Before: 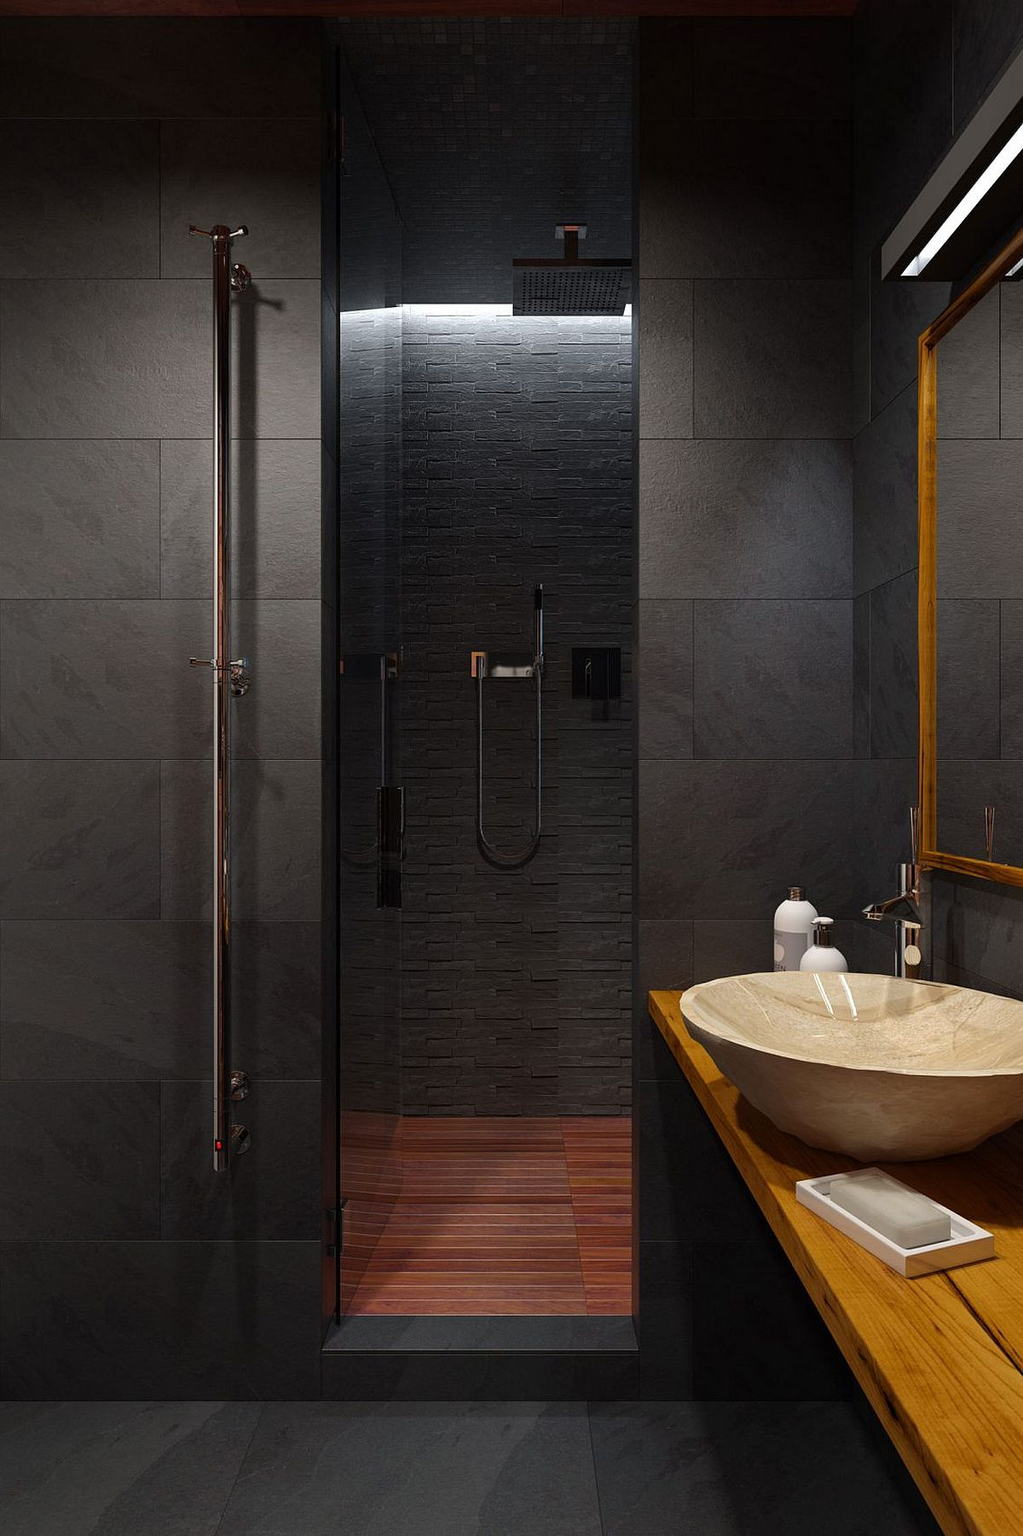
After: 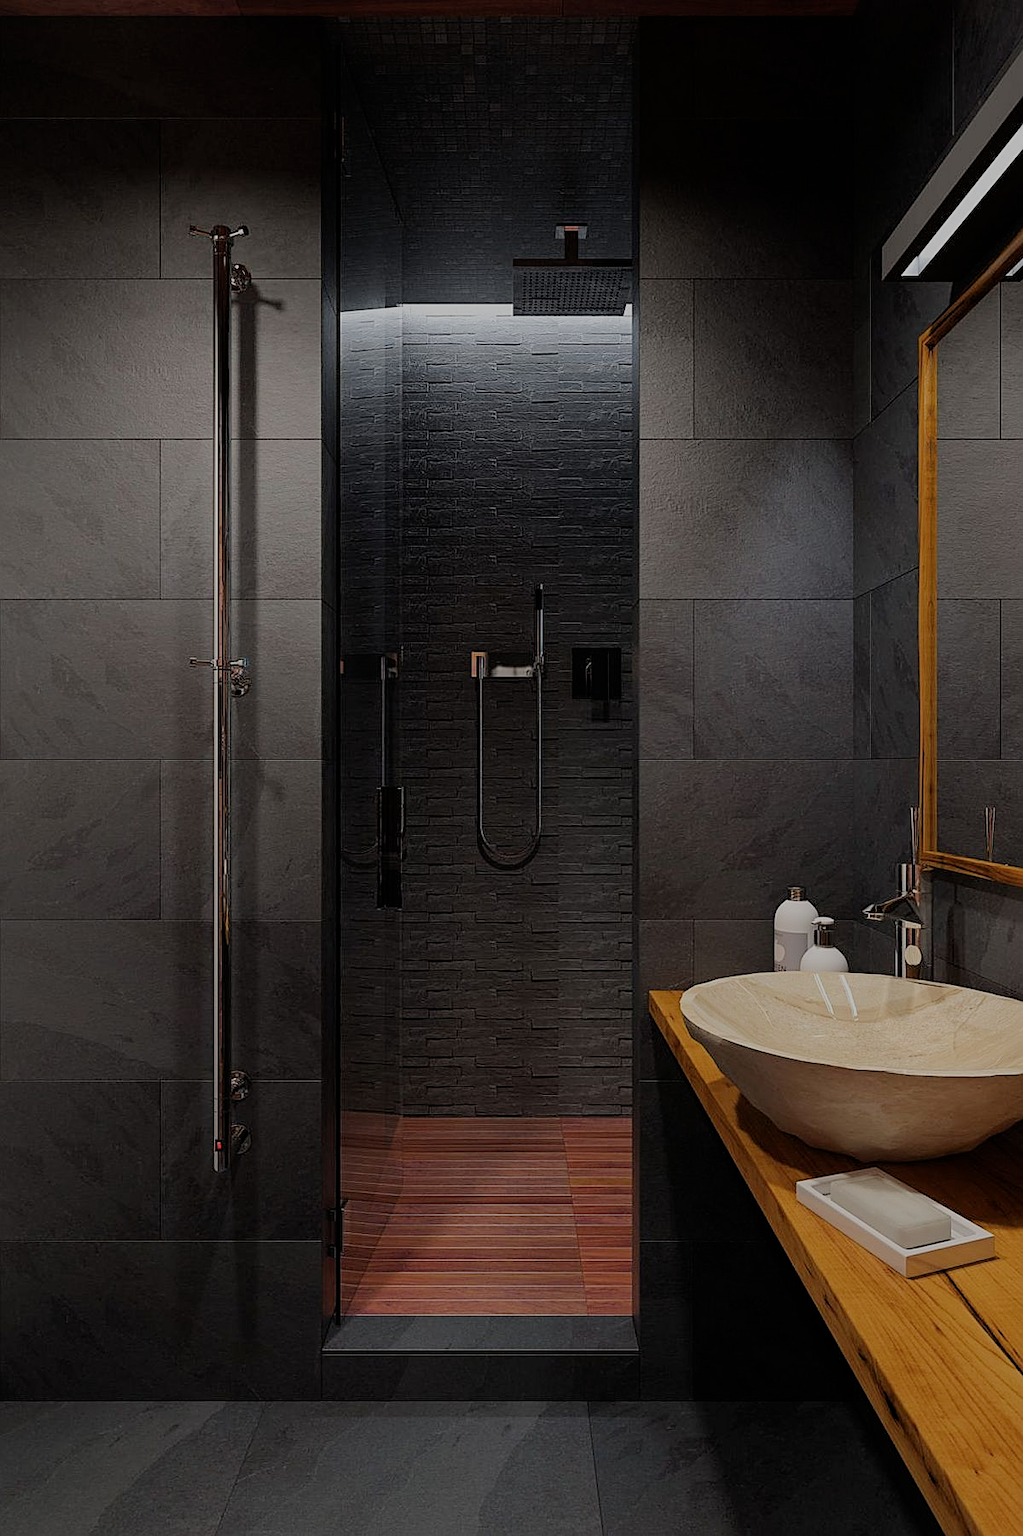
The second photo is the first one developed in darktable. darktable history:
filmic rgb: black relative exposure -7.96 EV, white relative exposure 8.03 EV, hardness 2.46, latitude 9.35%, contrast 0.737, highlights saturation mix 9.8%, shadows ↔ highlights balance 1.52%
sharpen: on, module defaults
